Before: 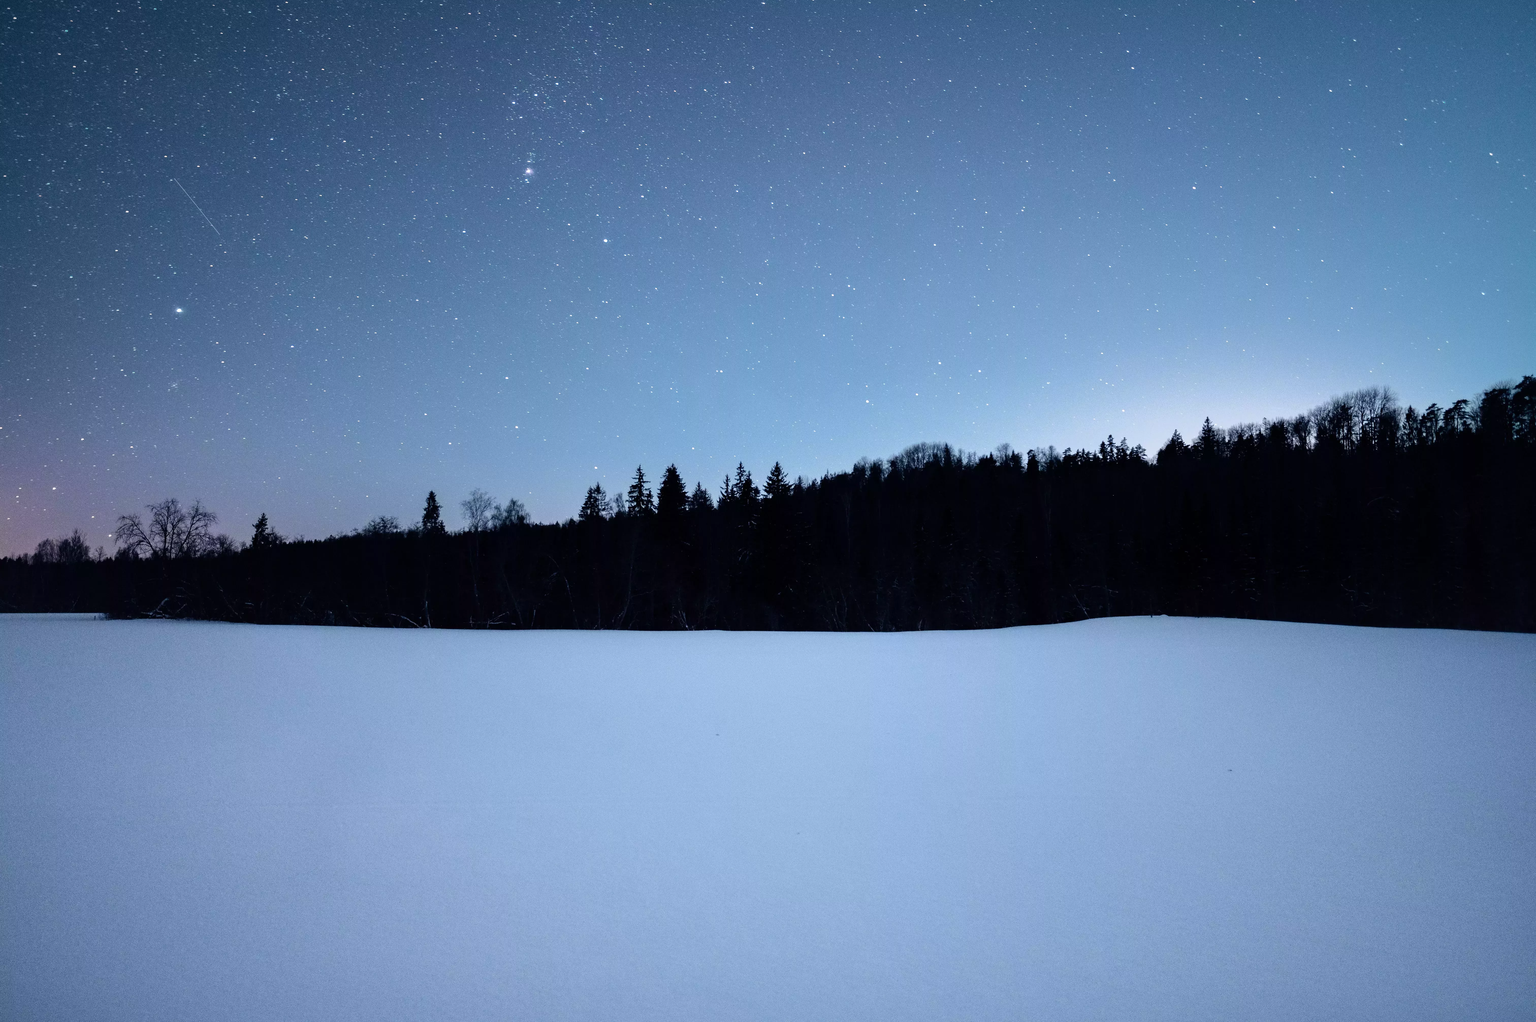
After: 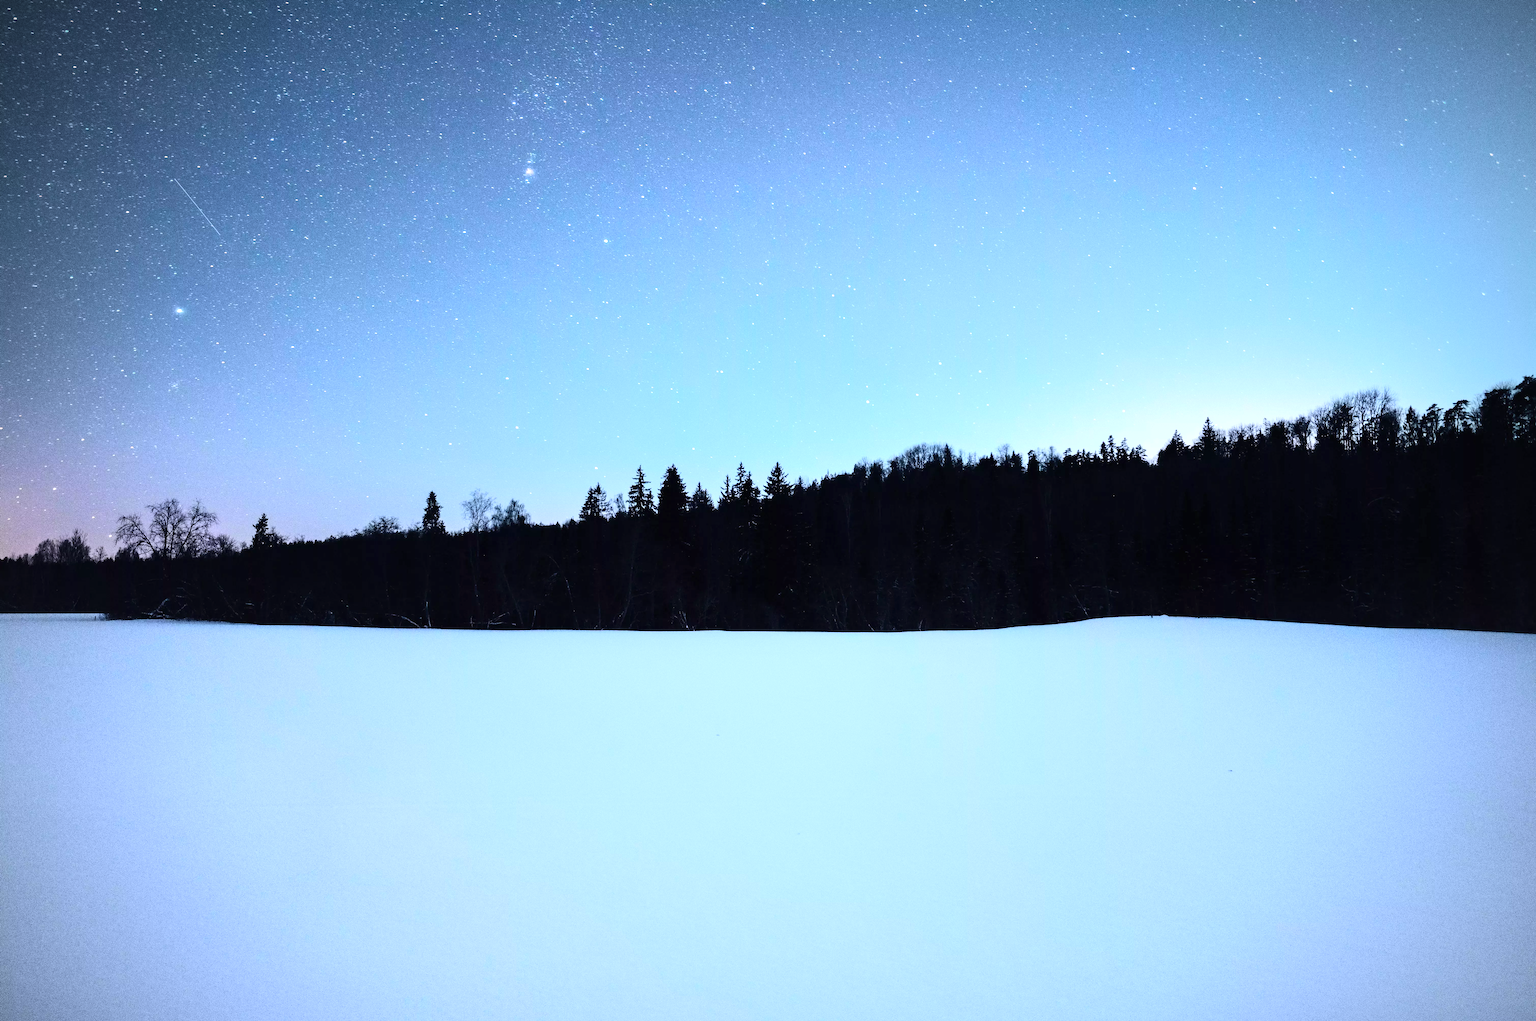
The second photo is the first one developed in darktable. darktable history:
exposure: black level correction 0, exposure 0.7 EV, compensate exposure bias true, compensate highlight preservation false
vignetting: fall-off radius 63.6%
tone curve: curves: ch0 [(0.016, 0.011) (0.204, 0.146) (0.515, 0.476) (0.78, 0.795) (1, 0.981)], color space Lab, linked channels, preserve colors none
contrast brightness saturation: contrast 0.2, brightness 0.16, saturation 0.22
